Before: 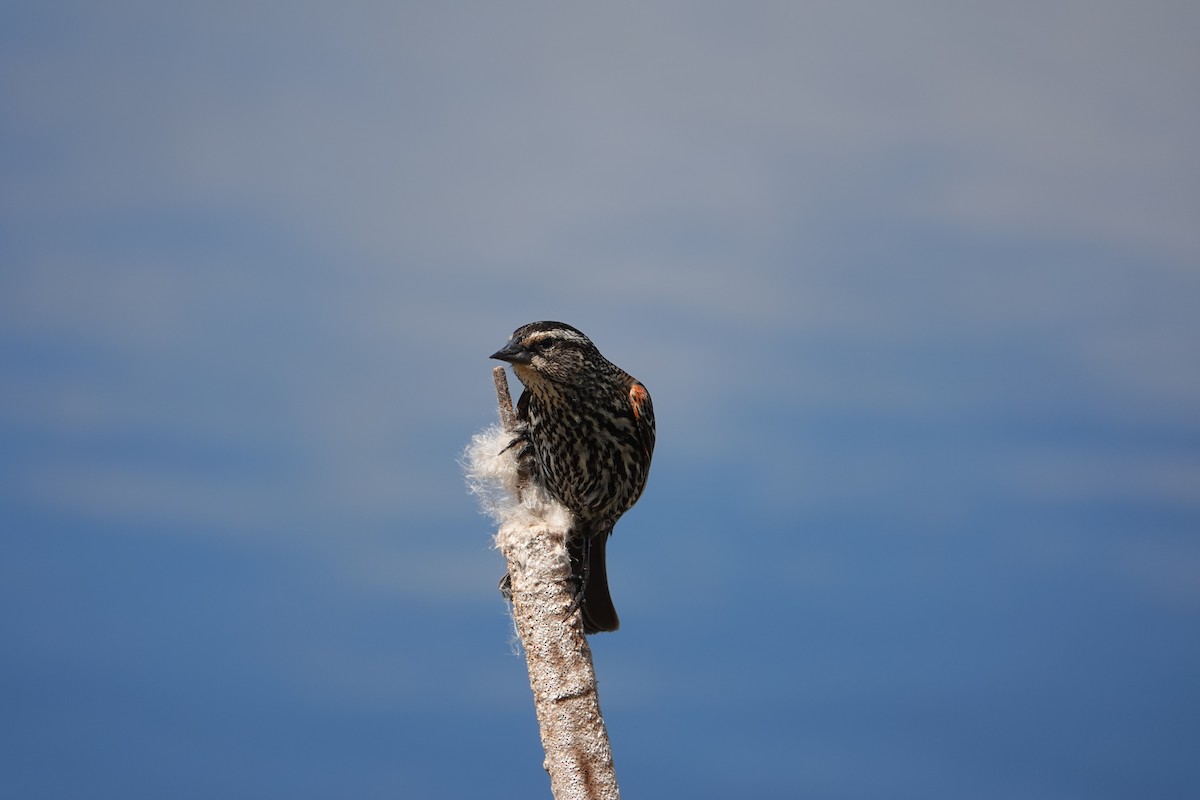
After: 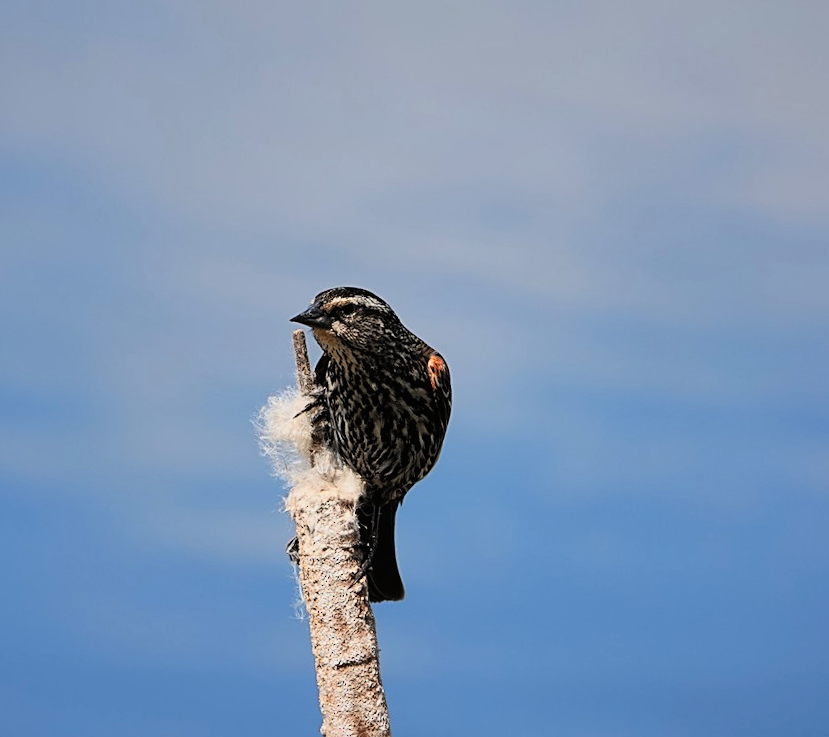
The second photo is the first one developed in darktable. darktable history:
crop and rotate: angle -3.26°, left 14.122%, top 0.038%, right 10.952%, bottom 0.071%
sharpen: on, module defaults
shadows and highlights: on, module defaults
contrast brightness saturation: contrast 0.205, brightness 0.158, saturation 0.216
filmic rgb: black relative exposure -7.65 EV, white relative exposure 4.56 EV, hardness 3.61, contrast 1.265, color science v6 (2022)
